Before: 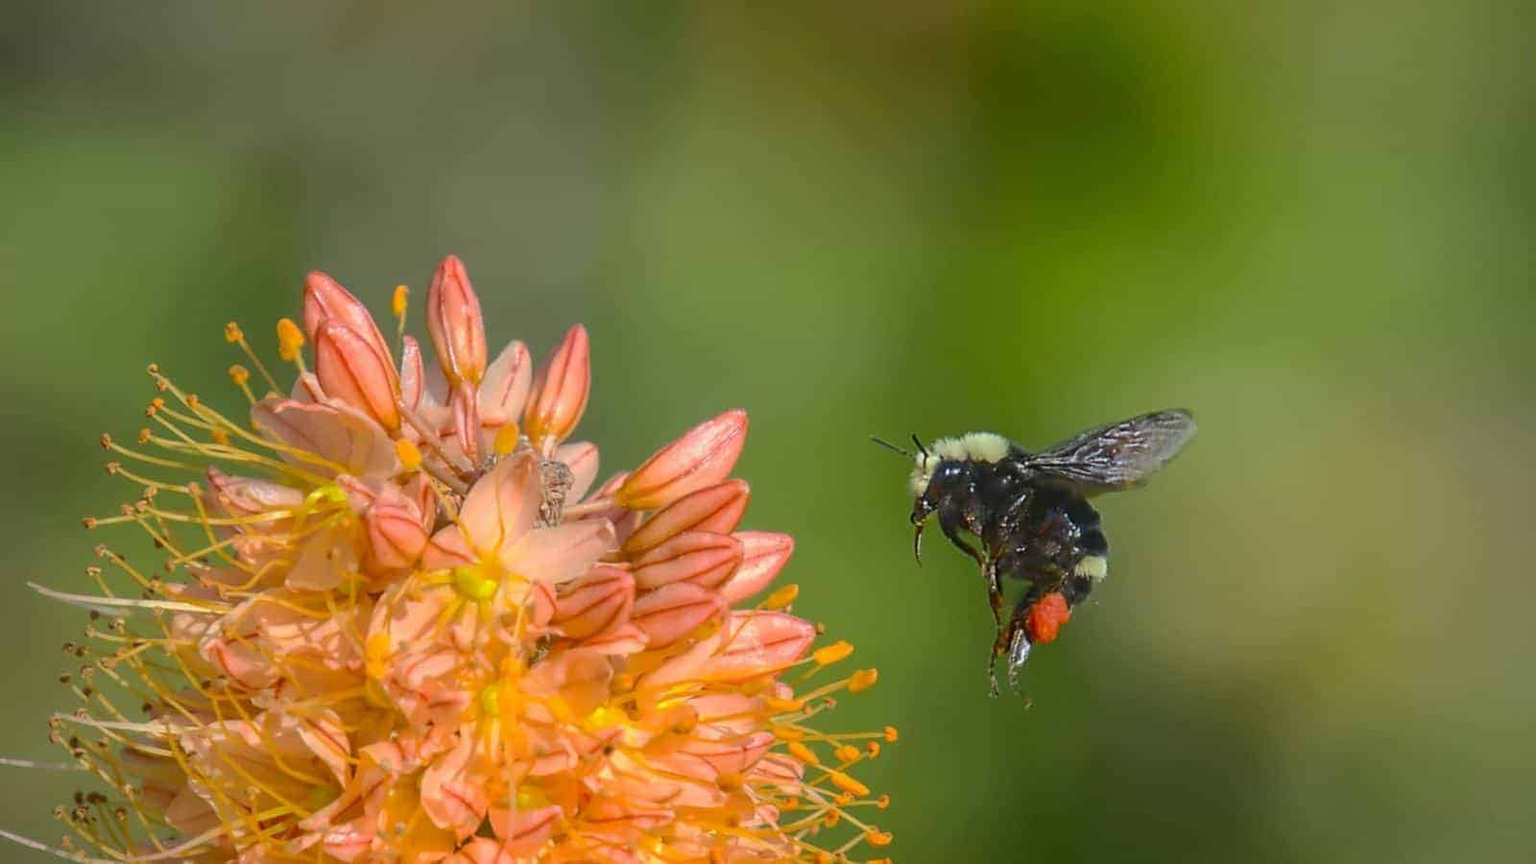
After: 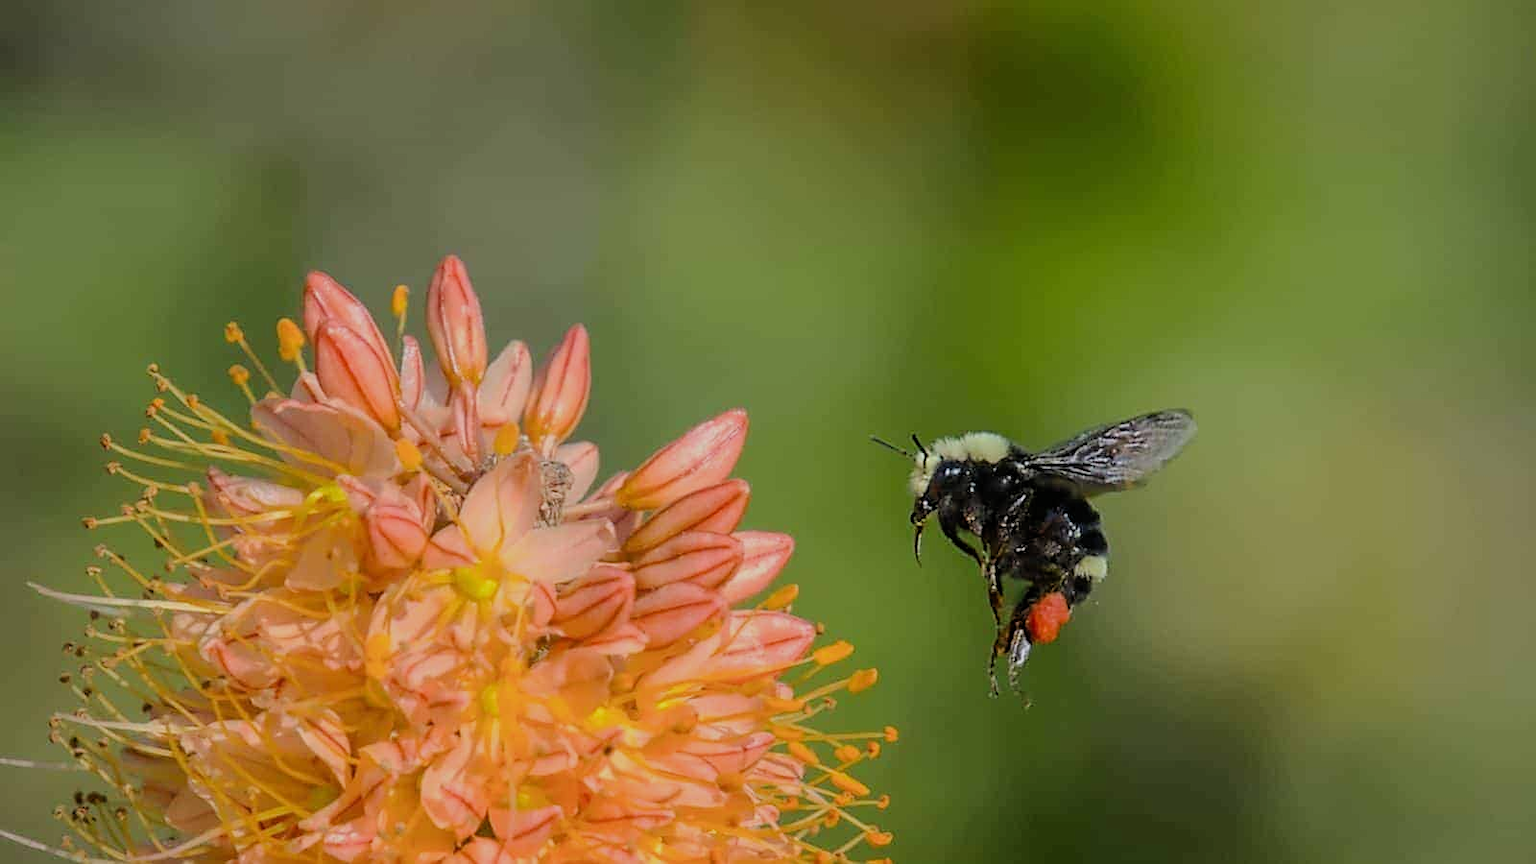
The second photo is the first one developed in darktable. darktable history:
filmic rgb: black relative exposure -4.84 EV, white relative exposure 4.04 EV, threshold 5.95 EV, hardness 2.81, enable highlight reconstruction true
sharpen: amount 0.21
